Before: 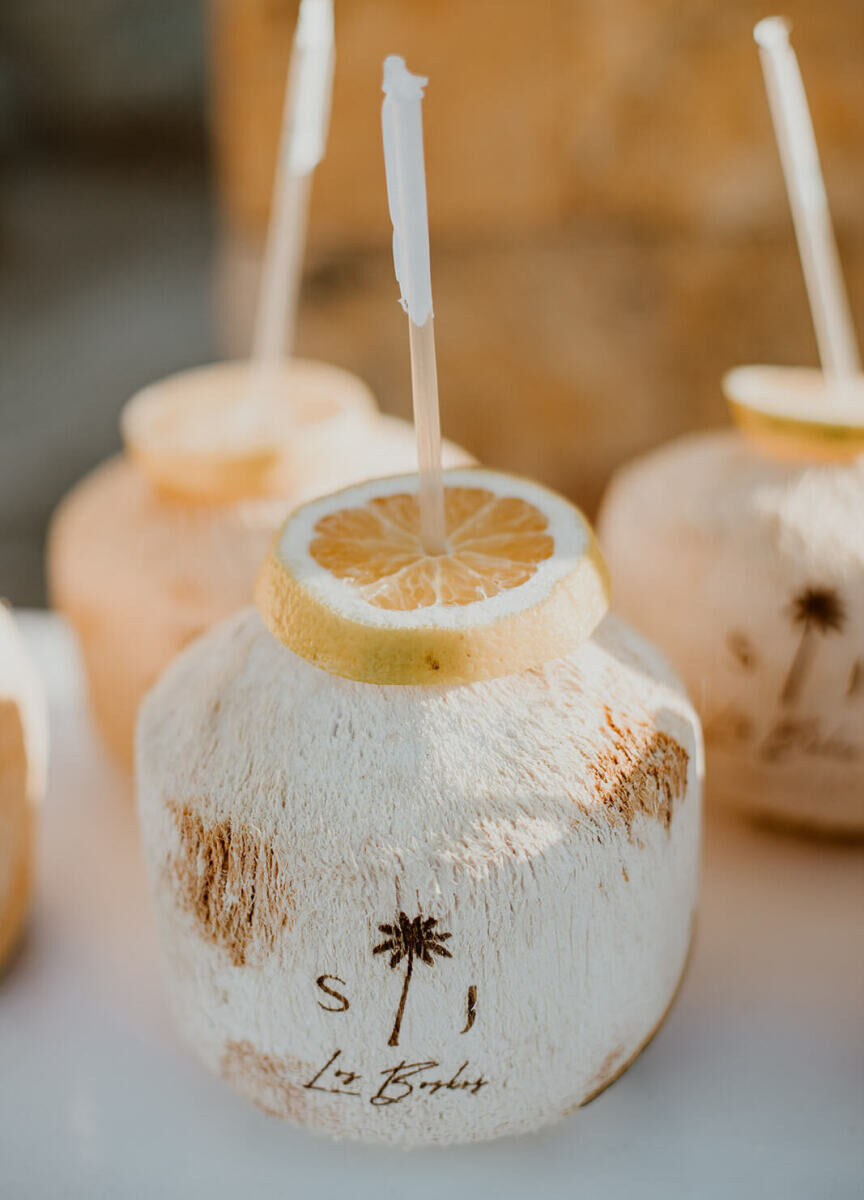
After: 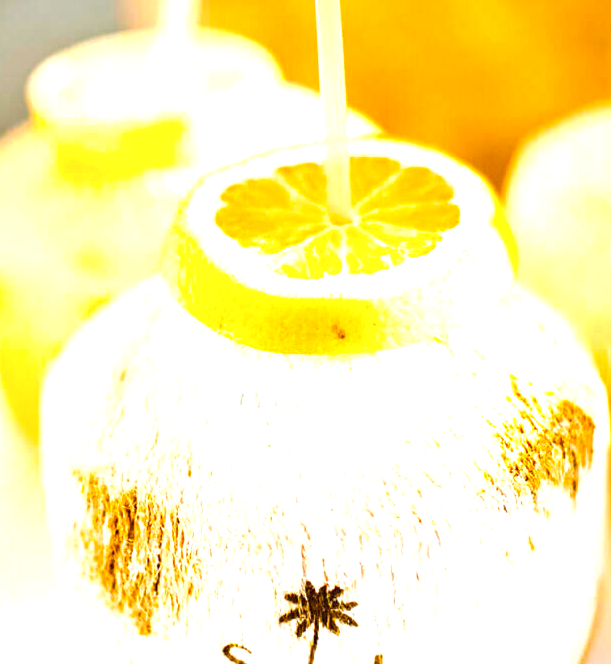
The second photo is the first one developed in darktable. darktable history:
crop: left 10.935%, top 27.592%, right 18.284%, bottom 17.074%
color balance rgb: highlights gain › luminance 6.93%, highlights gain › chroma 0.874%, highlights gain › hue 49.41°, linear chroma grading › highlights 99.088%, linear chroma grading › global chroma 23.35%, perceptual saturation grading › global saturation -0.011%, perceptual saturation grading › highlights -19.745%, perceptual saturation grading › shadows 19.196%, perceptual brilliance grading › global brilliance 10.269%, perceptual brilliance grading › shadows 15.422%, global vibrance 20%
exposure: black level correction 0, exposure 1.2 EV, compensate highlight preservation false
